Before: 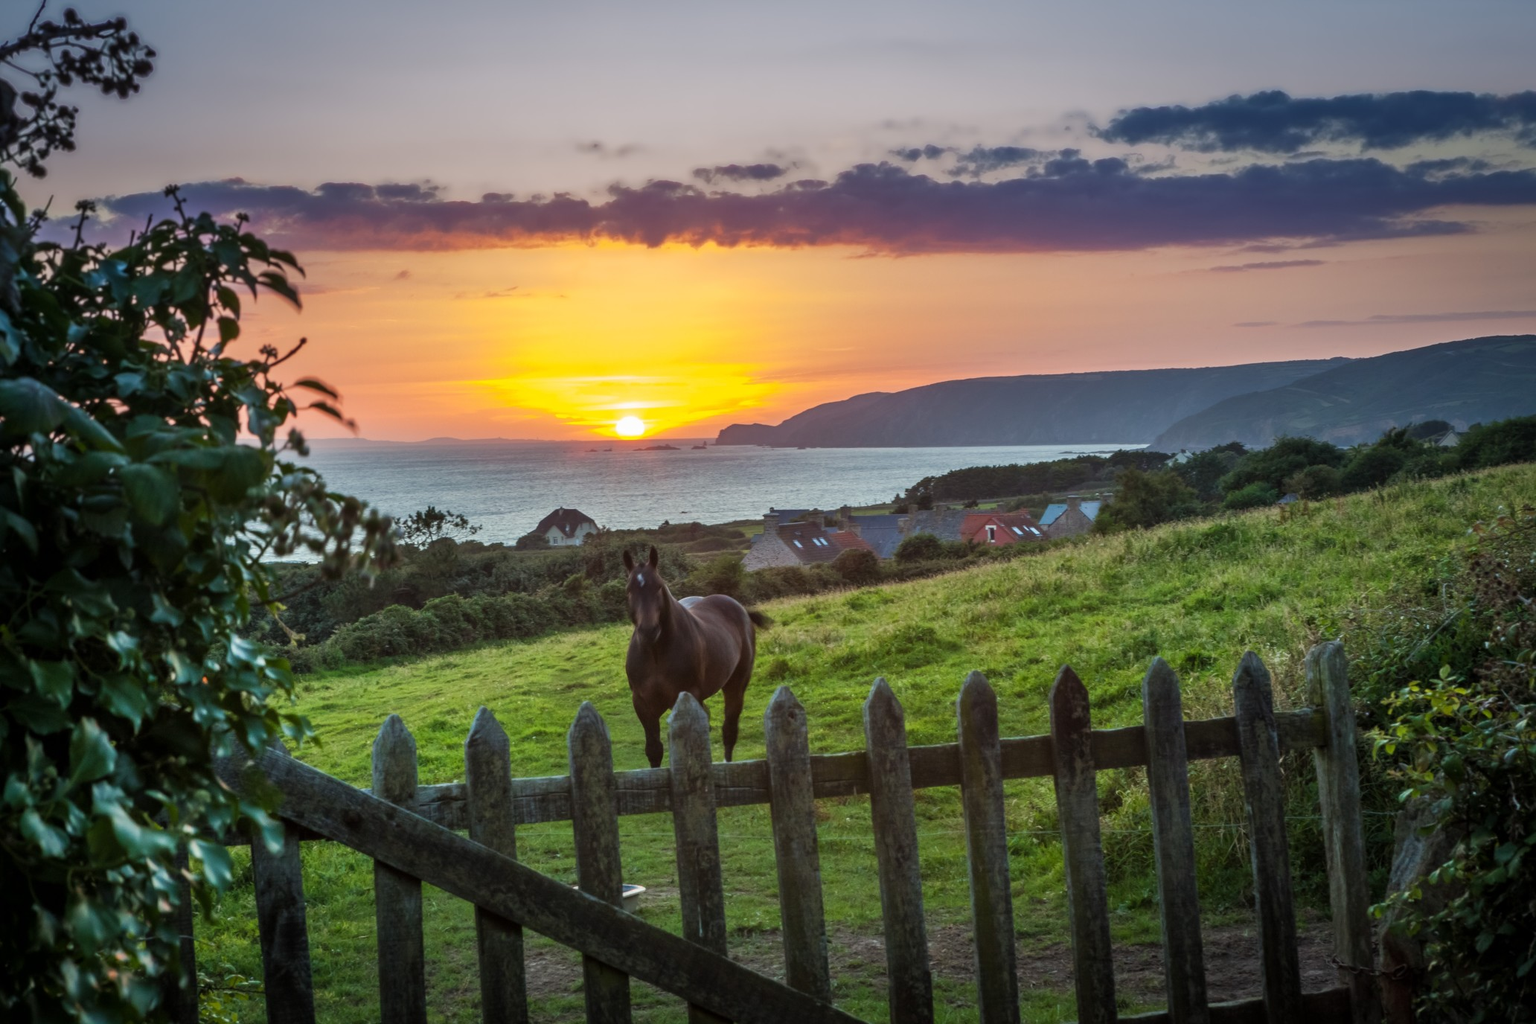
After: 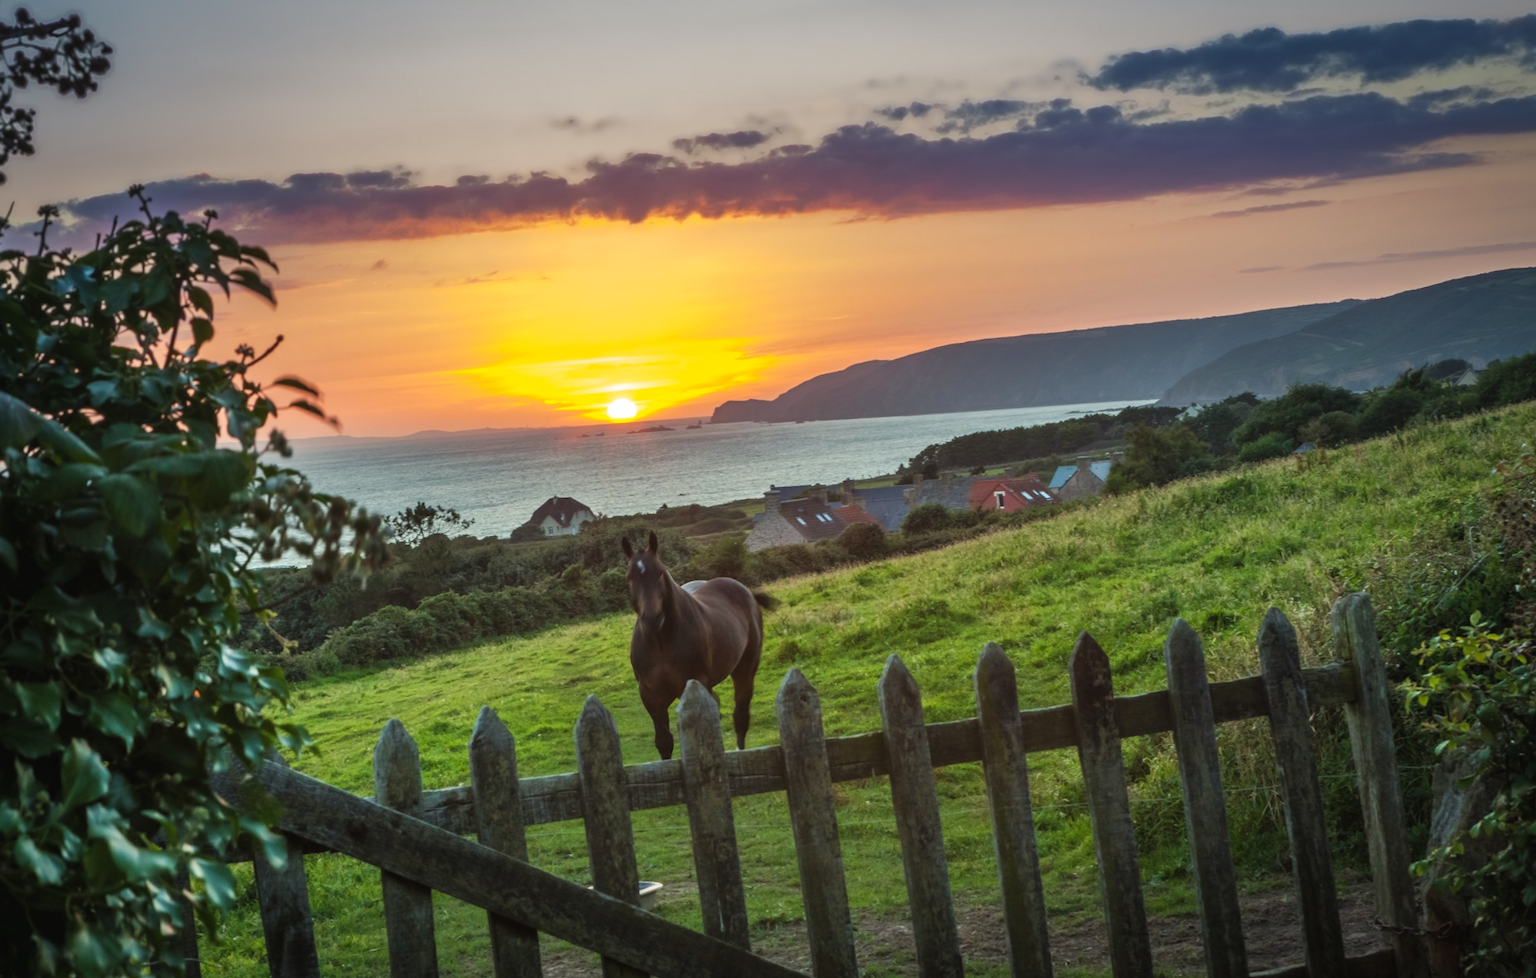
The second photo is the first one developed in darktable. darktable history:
rgb curve: curves: ch2 [(0, 0) (0.567, 0.512) (1, 1)], mode RGB, independent channels
exposure: black level correction -0.003, exposure 0.04 EV, compensate highlight preservation false
rotate and perspective: rotation -3°, crop left 0.031, crop right 0.968, crop top 0.07, crop bottom 0.93
